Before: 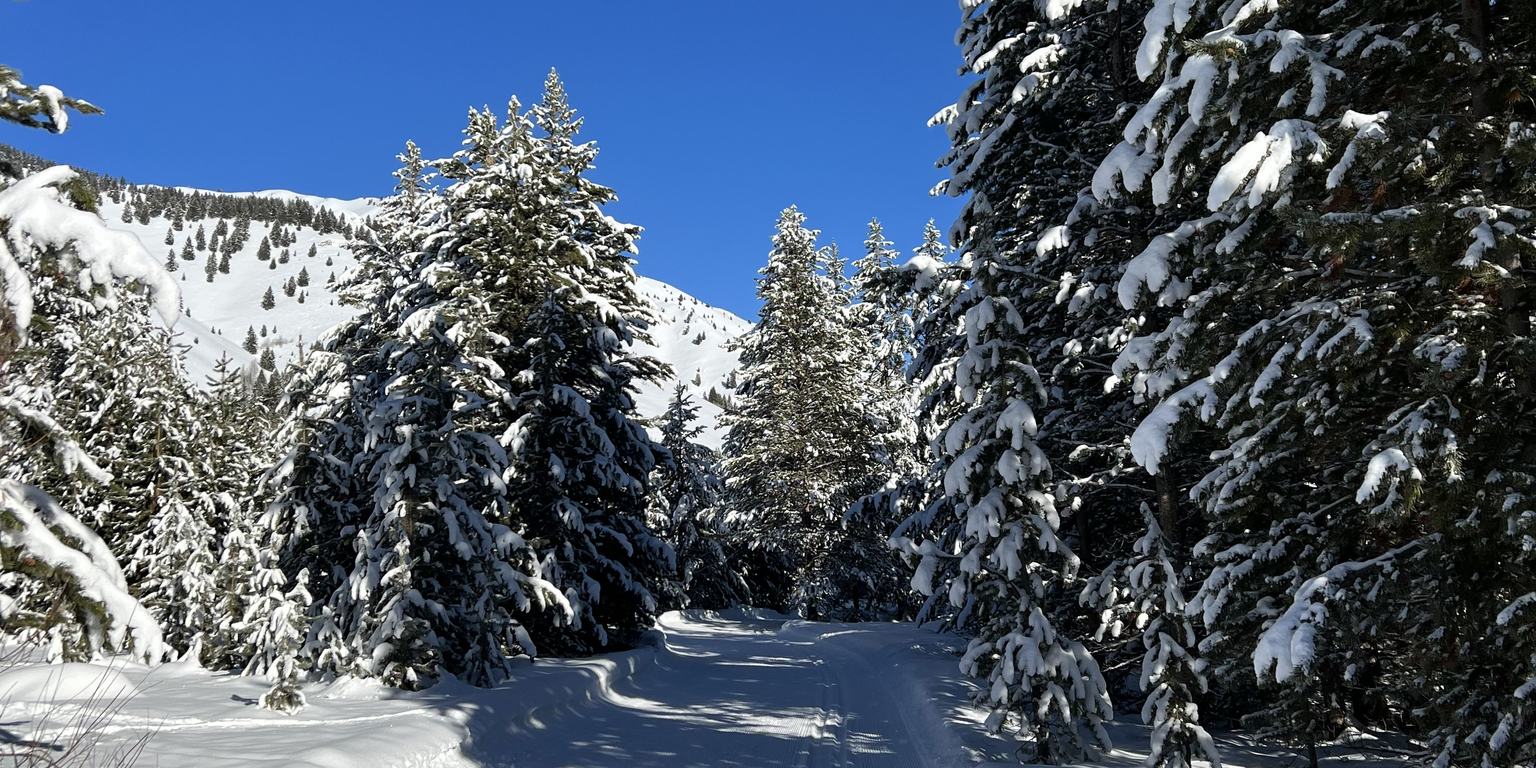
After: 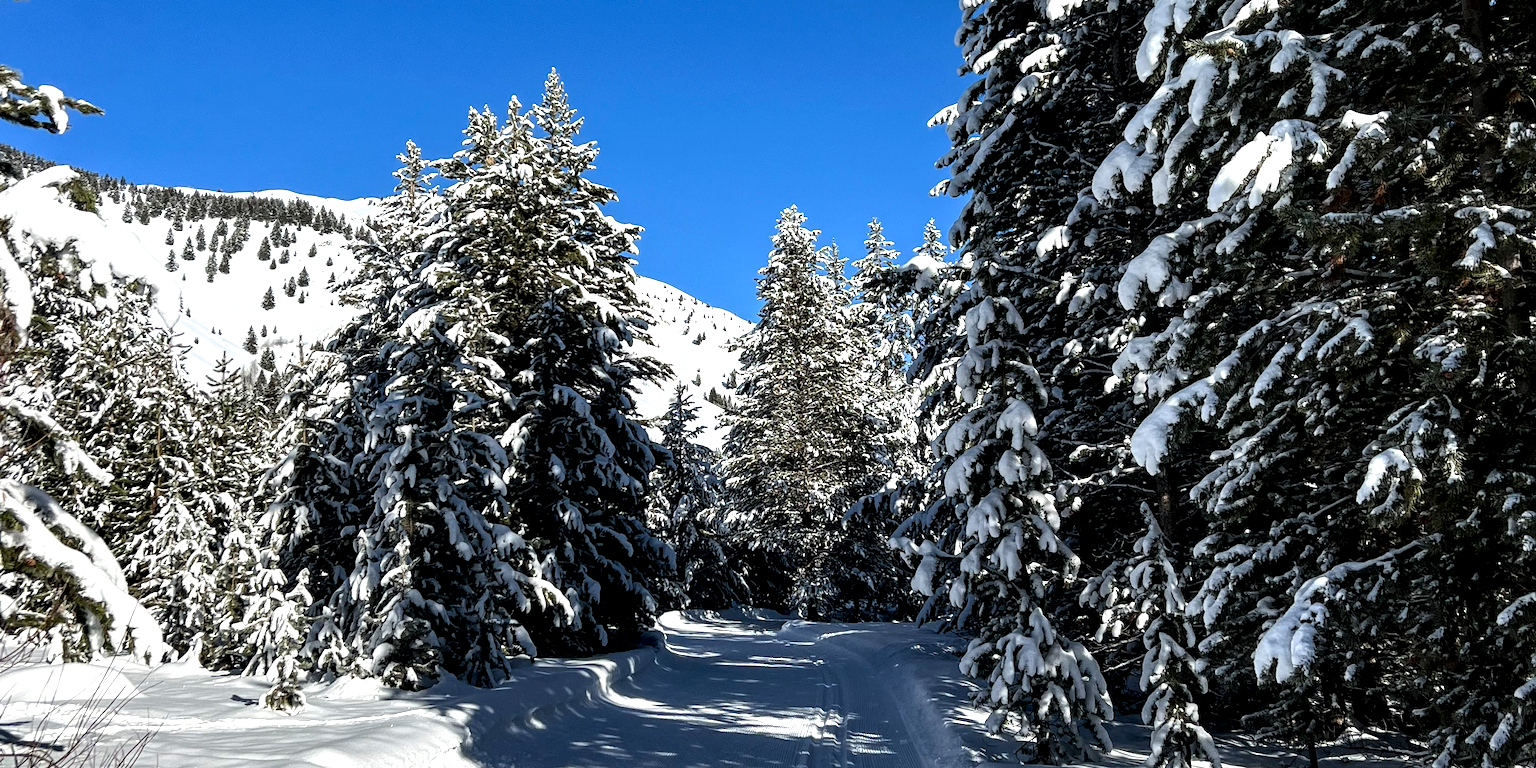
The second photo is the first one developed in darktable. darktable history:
tone equalizer: -8 EV -0.432 EV, -7 EV -0.387 EV, -6 EV -0.356 EV, -5 EV -0.217 EV, -3 EV 0.217 EV, -2 EV 0.329 EV, -1 EV 0.412 EV, +0 EV 0.428 EV, edges refinement/feathering 500, mask exposure compensation -1.57 EV, preserve details no
local contrast: highlights 60%, shadows 64%, detail 160%
